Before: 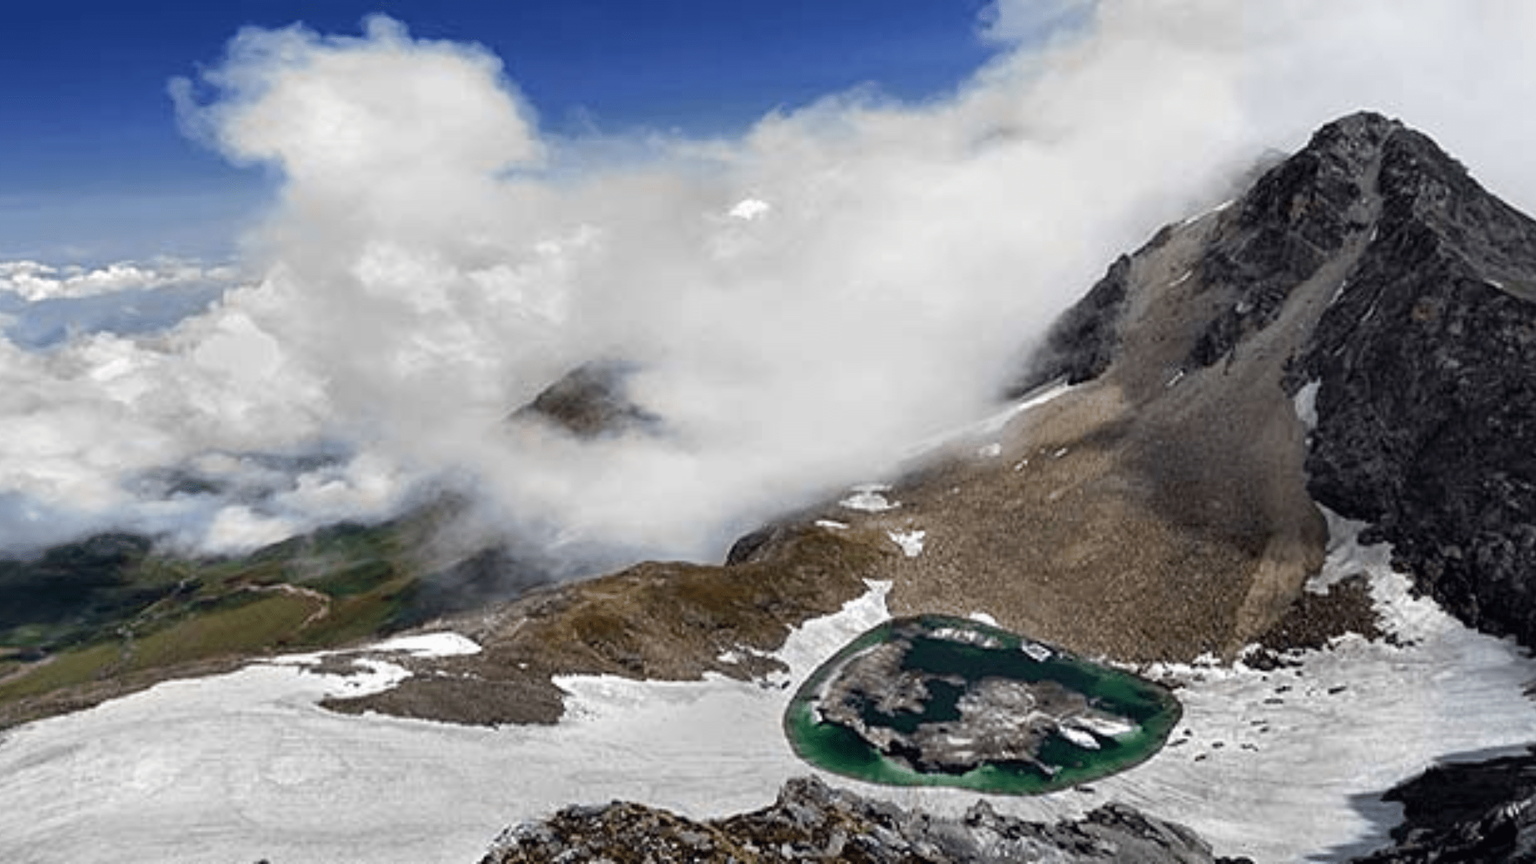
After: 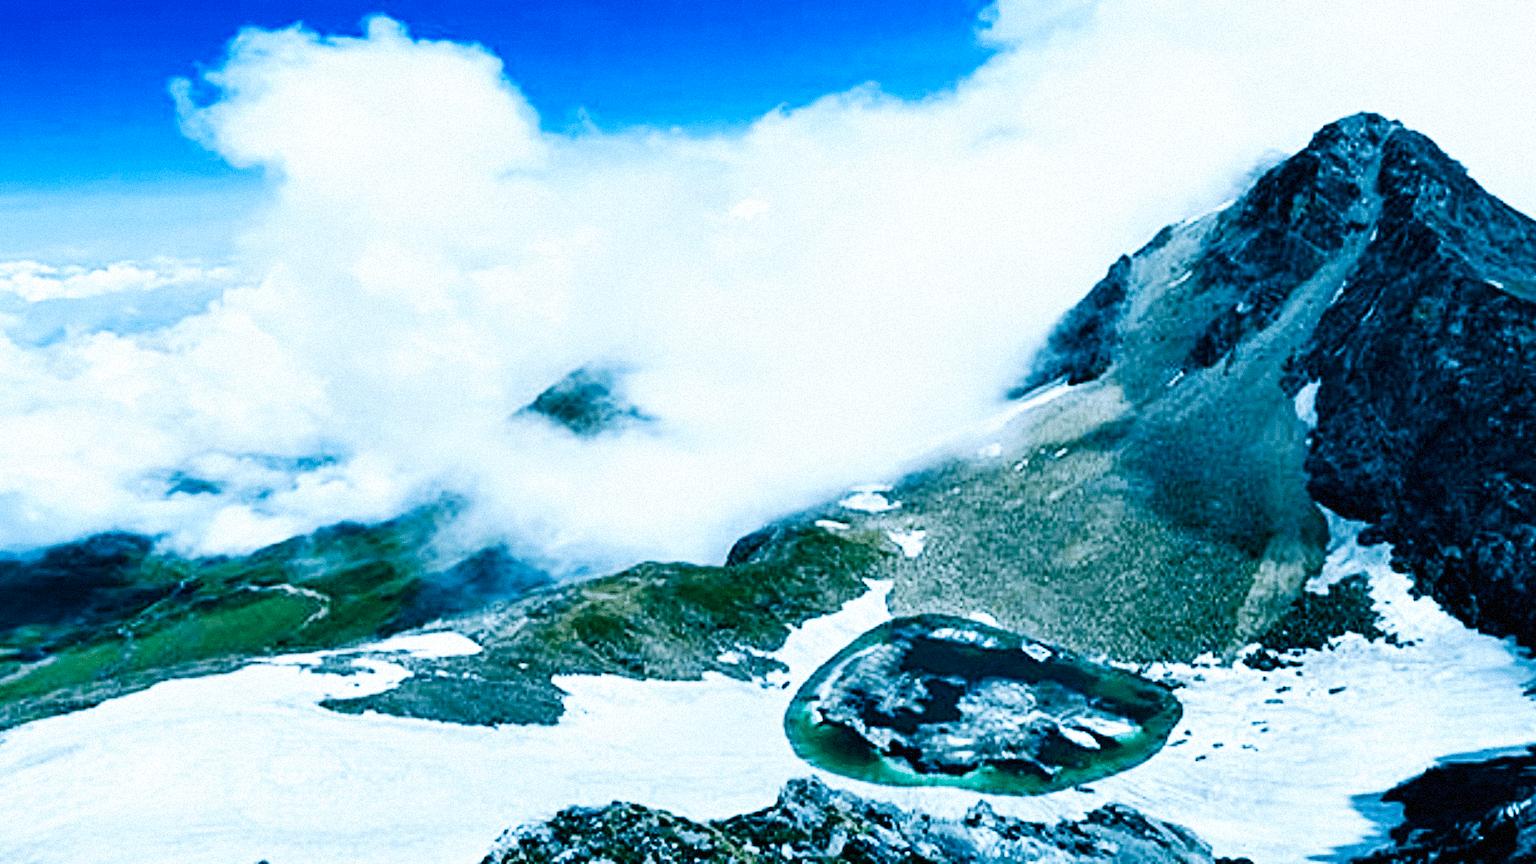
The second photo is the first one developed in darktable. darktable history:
white balance: red 0.766, blue 1.537
color balance: mode lift, gamma, gain (sRGB), lift [1, 0.69, 1, 1], gamma [1, 1.482, 1, 1], gain [1, 1, 1, 0.802]
base curve: curves: ch0 [(0, 0) (0.007, 0.004) (0.027, 0.03) (0.046, 0.07) (0.207, 0.54) (0.442, 0.872) (0.673, 0.972) (1, 1)], preserve colors none
grain: mid-tones bias 0%
